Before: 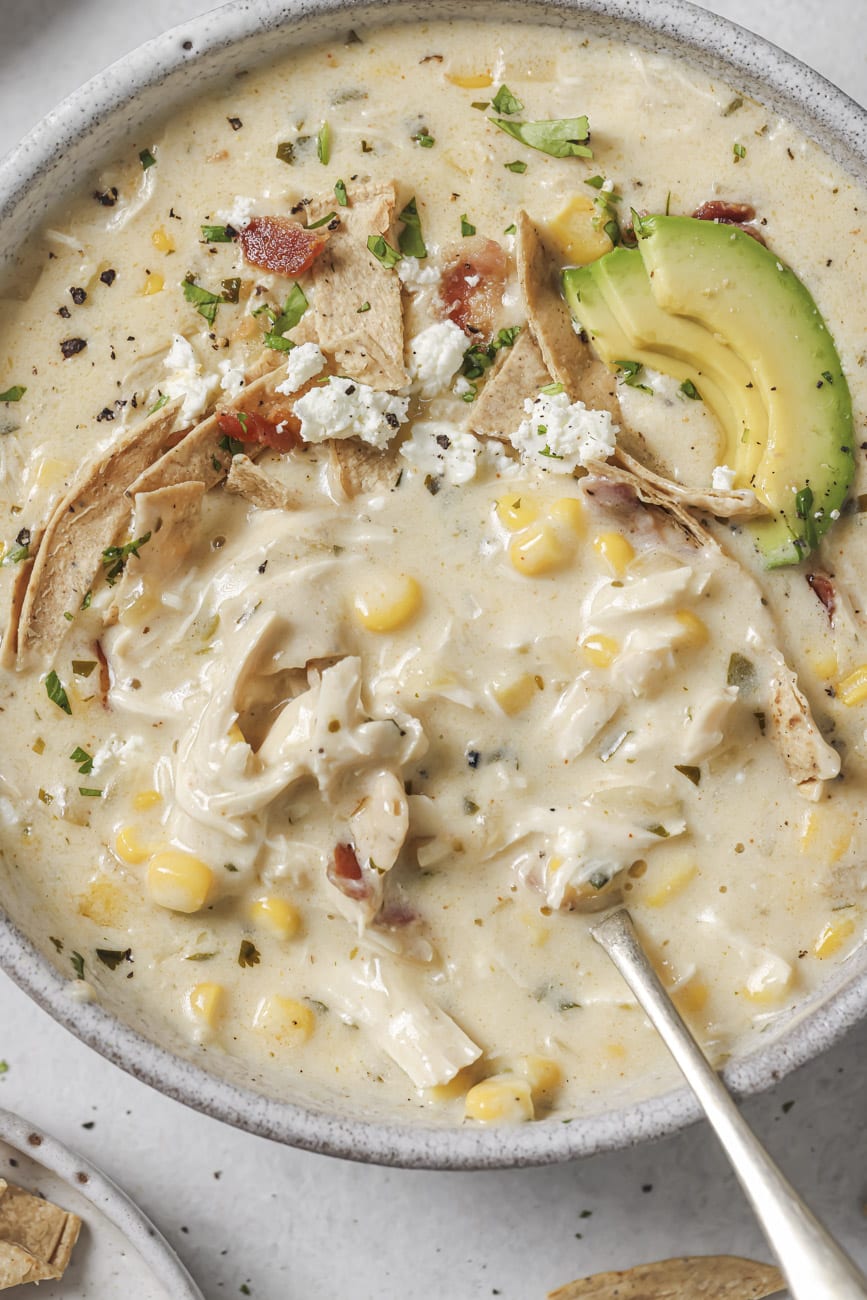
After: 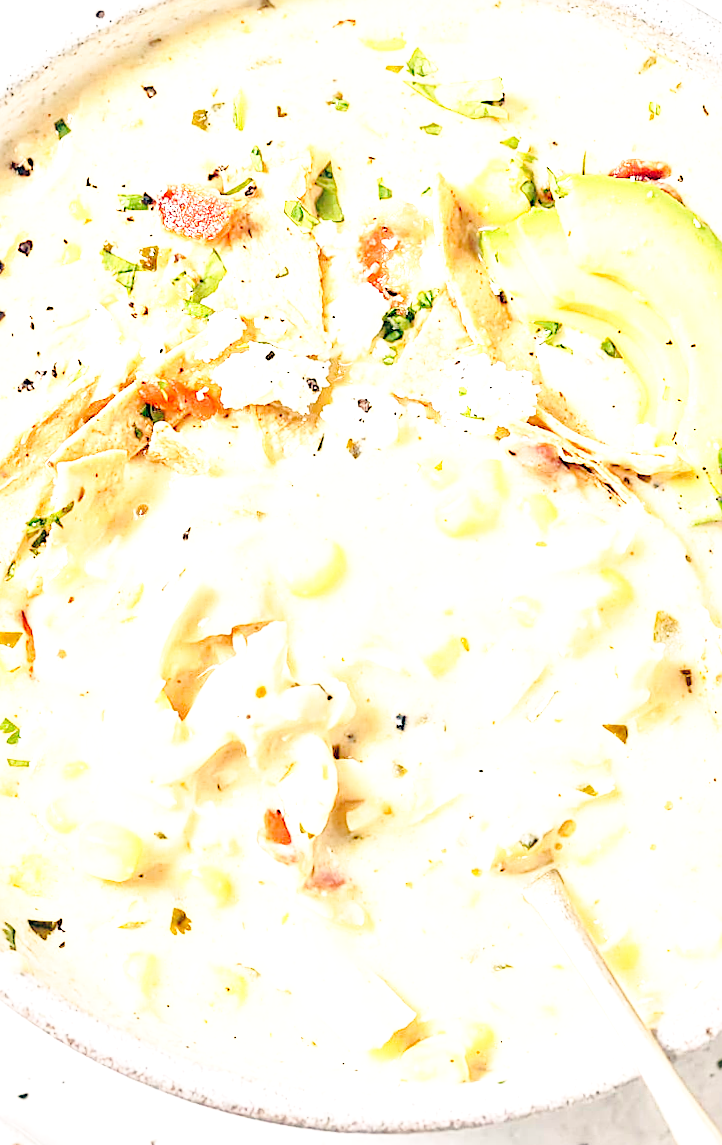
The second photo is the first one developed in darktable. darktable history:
crop: left 9.929%, top 3.475%, right 9.188%, bottom 9.529%
sharpen: on, module defaults
contrast brightness saturation: contrast 0.14, brightness 0.21
base curve: curves: ch0 [(0, 0) (0.032, 0.037) (0.105, 0.228) (0.435, 0.76) (0.856, 0.983) (1, 1)], preserve colors none
color balance: lift [0.975, 0.993, 1, 1.015], gamma [1.1, 1, 1, 0.945], gain [1, 1.04, 1, 0.95]
rotate and perspective: rotation -1.17°, automatic cropping off
exposure: exposure 1.2 EV, compensate highlight preservation false
local contrast: mode bilateral grid, contrast 20, coarseness 50, detail 140%, midtone range 0.2
